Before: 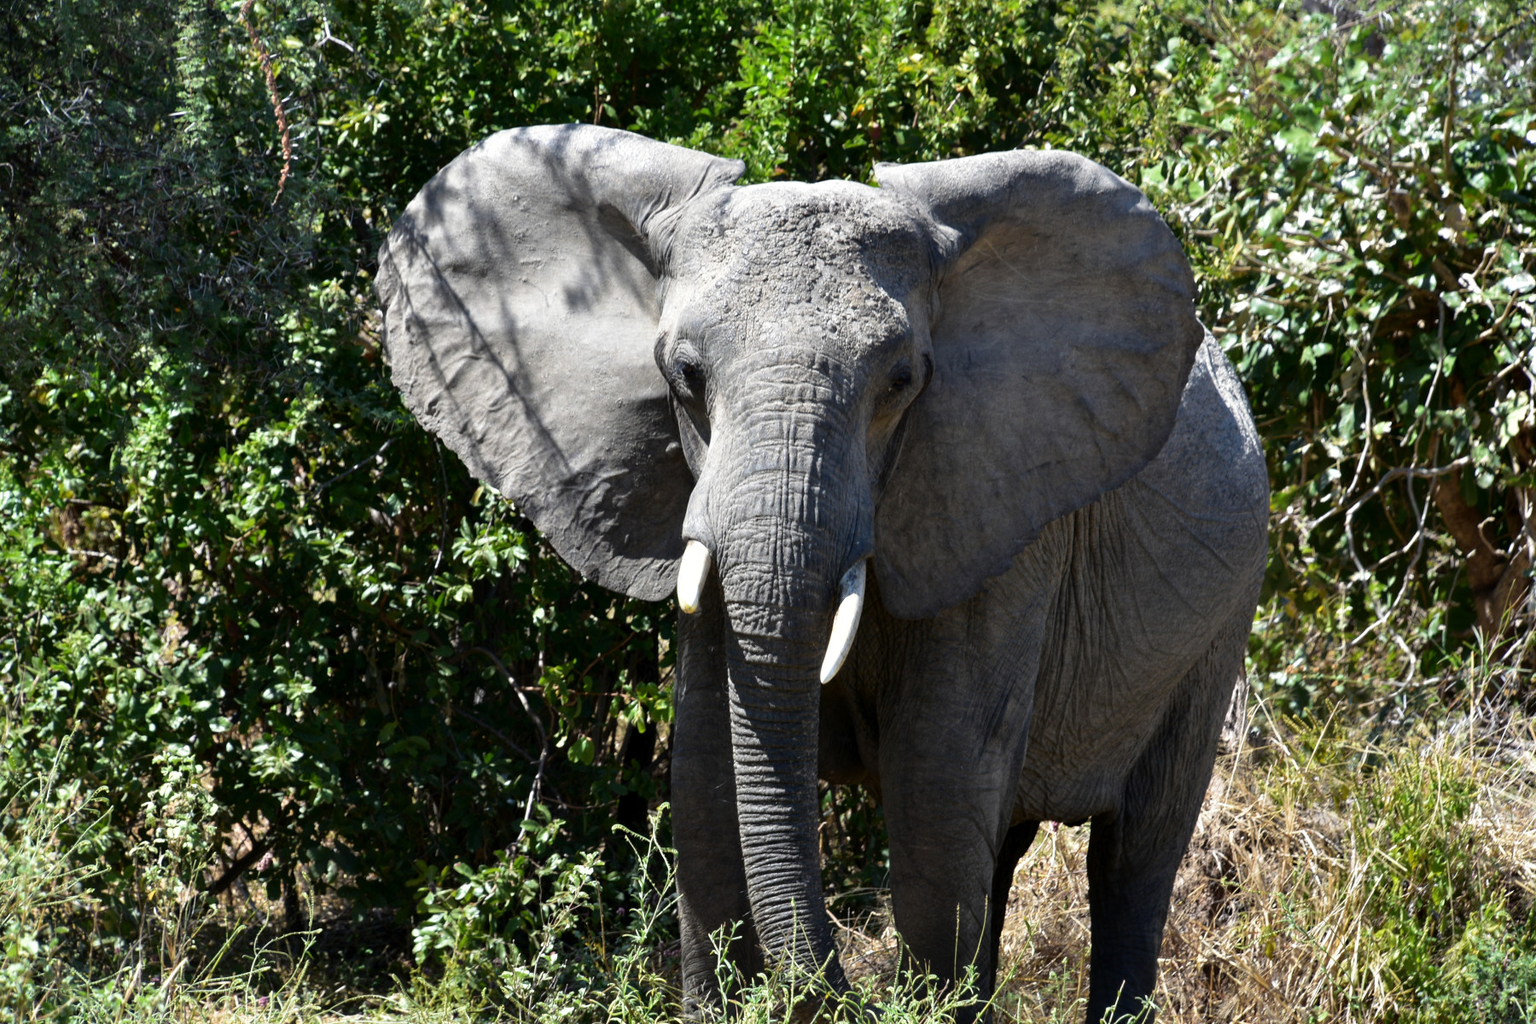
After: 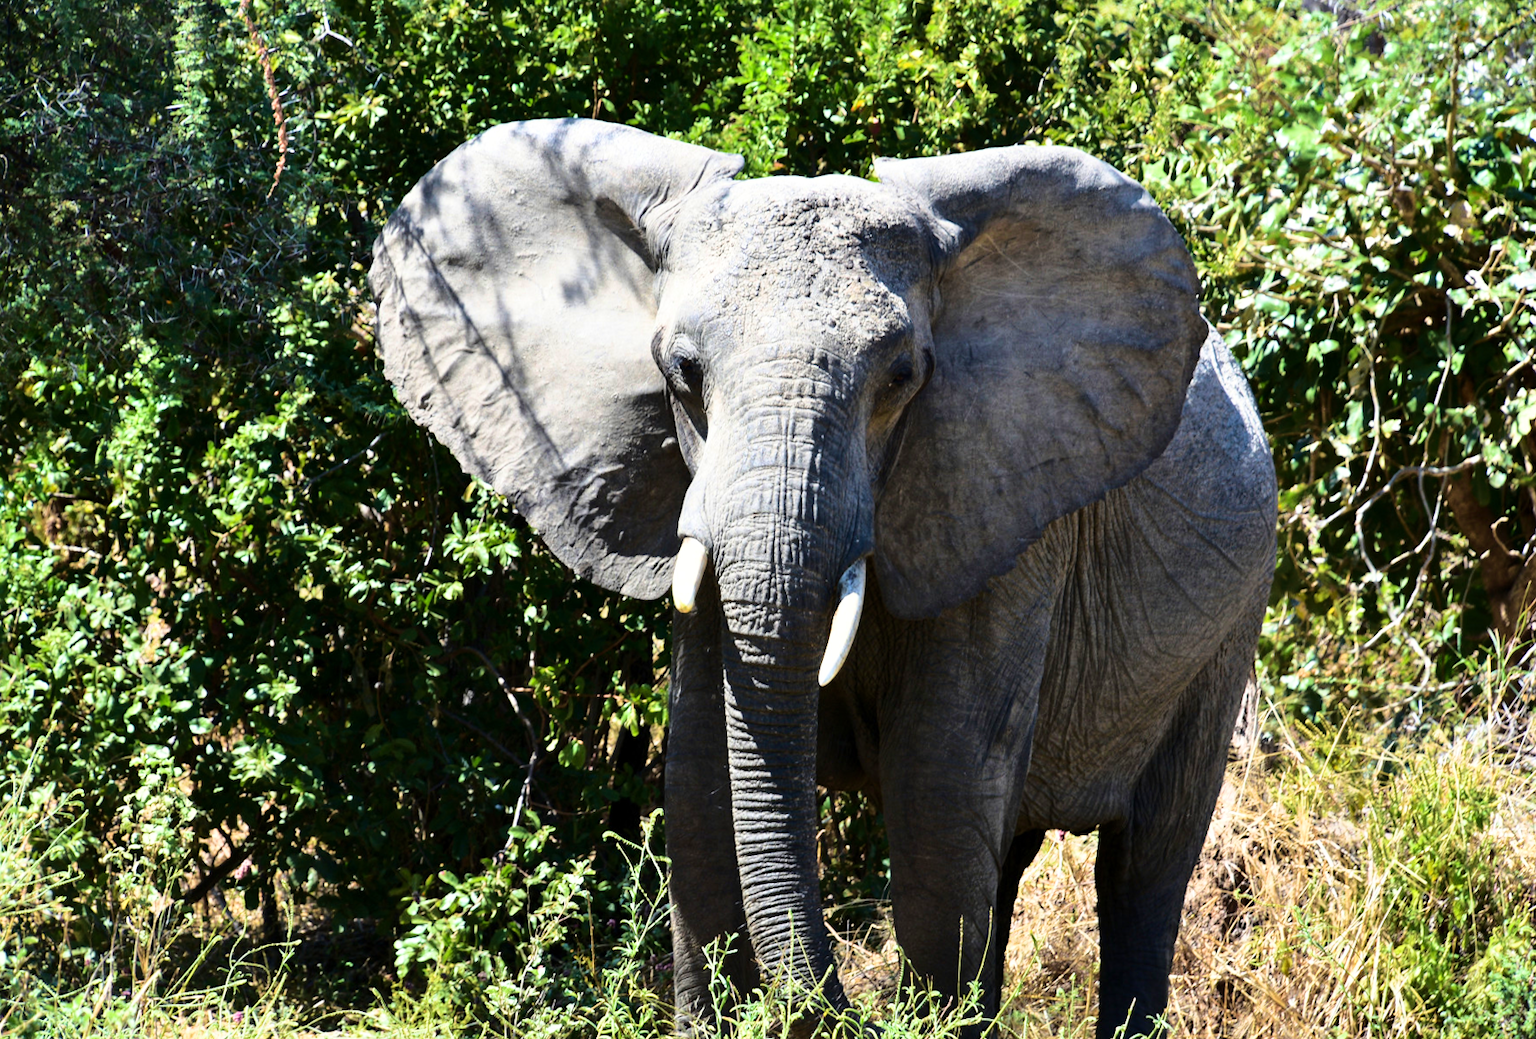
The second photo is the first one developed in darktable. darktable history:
base curve: curves: ch0 [(0, 0) (0.028, 0.03) (0.121, 0.232) (0.46, 0.748) (0.859, 0.968) (1, 1)]
rotate and perspective: rotation 0.226°, lens shift (vertical) -0.042, crop left 0.023, crop right 0.982, crop top 0.006, crop bottom 0.994
velvia: strength 45%
